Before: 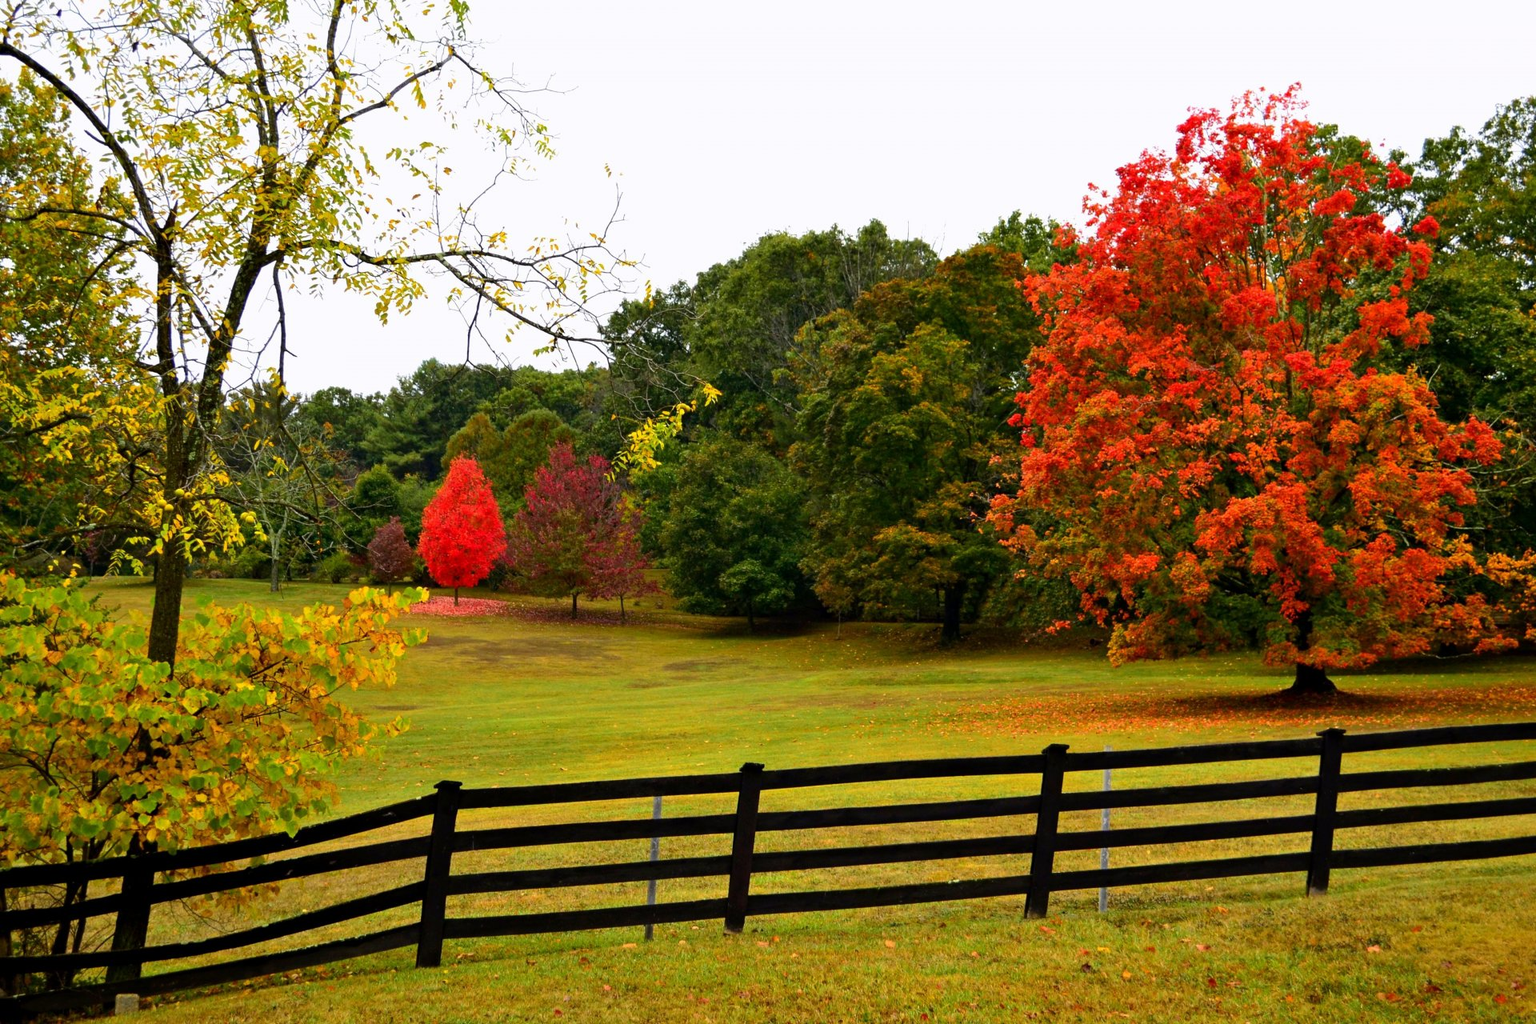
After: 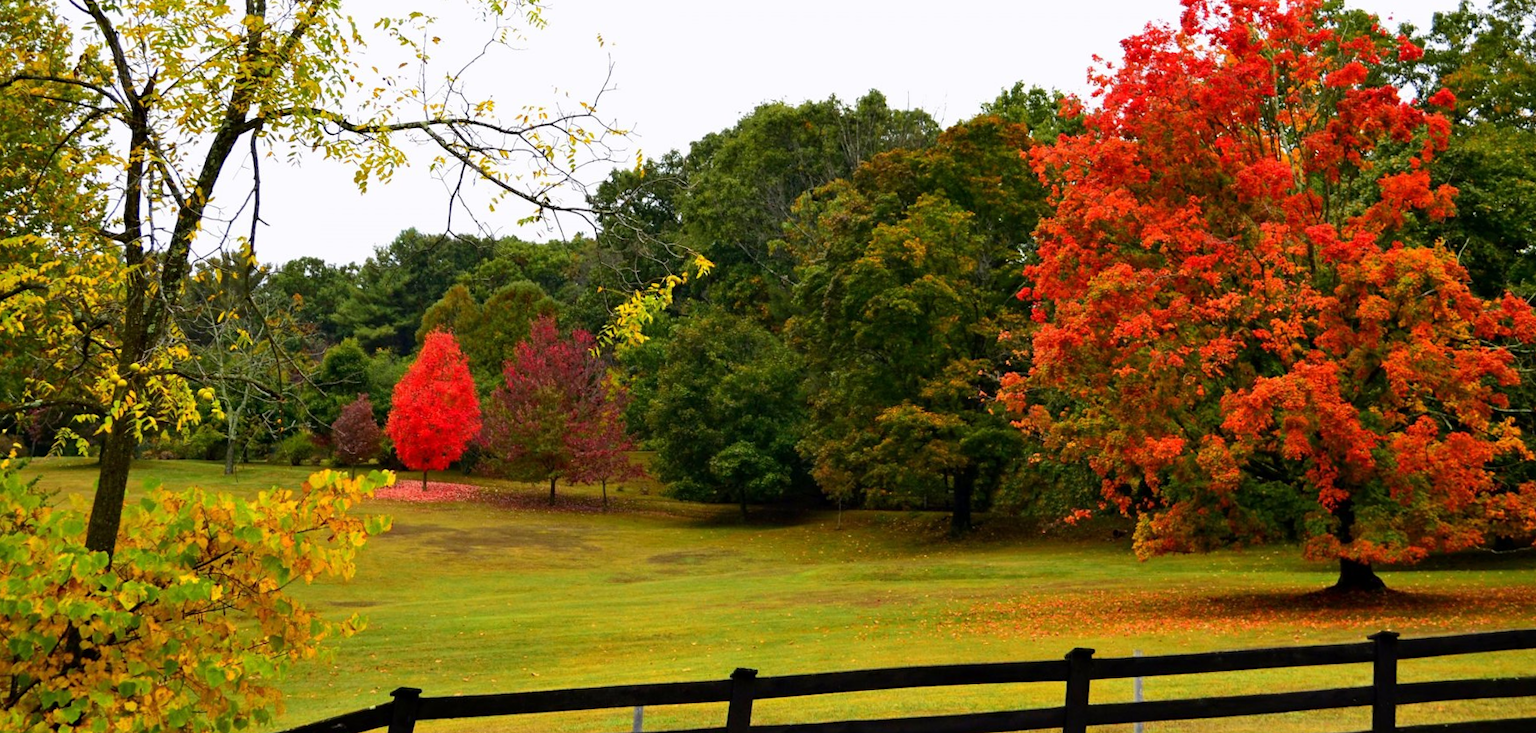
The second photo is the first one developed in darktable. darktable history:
rotate and perspective: rotation 0.215°, lens shift (vertical) -0.139, crop left 0.069, crop right 0.939, crop top 0.002, crop bottom 0.996
crop: top 11.166%, bottom 22.168%
